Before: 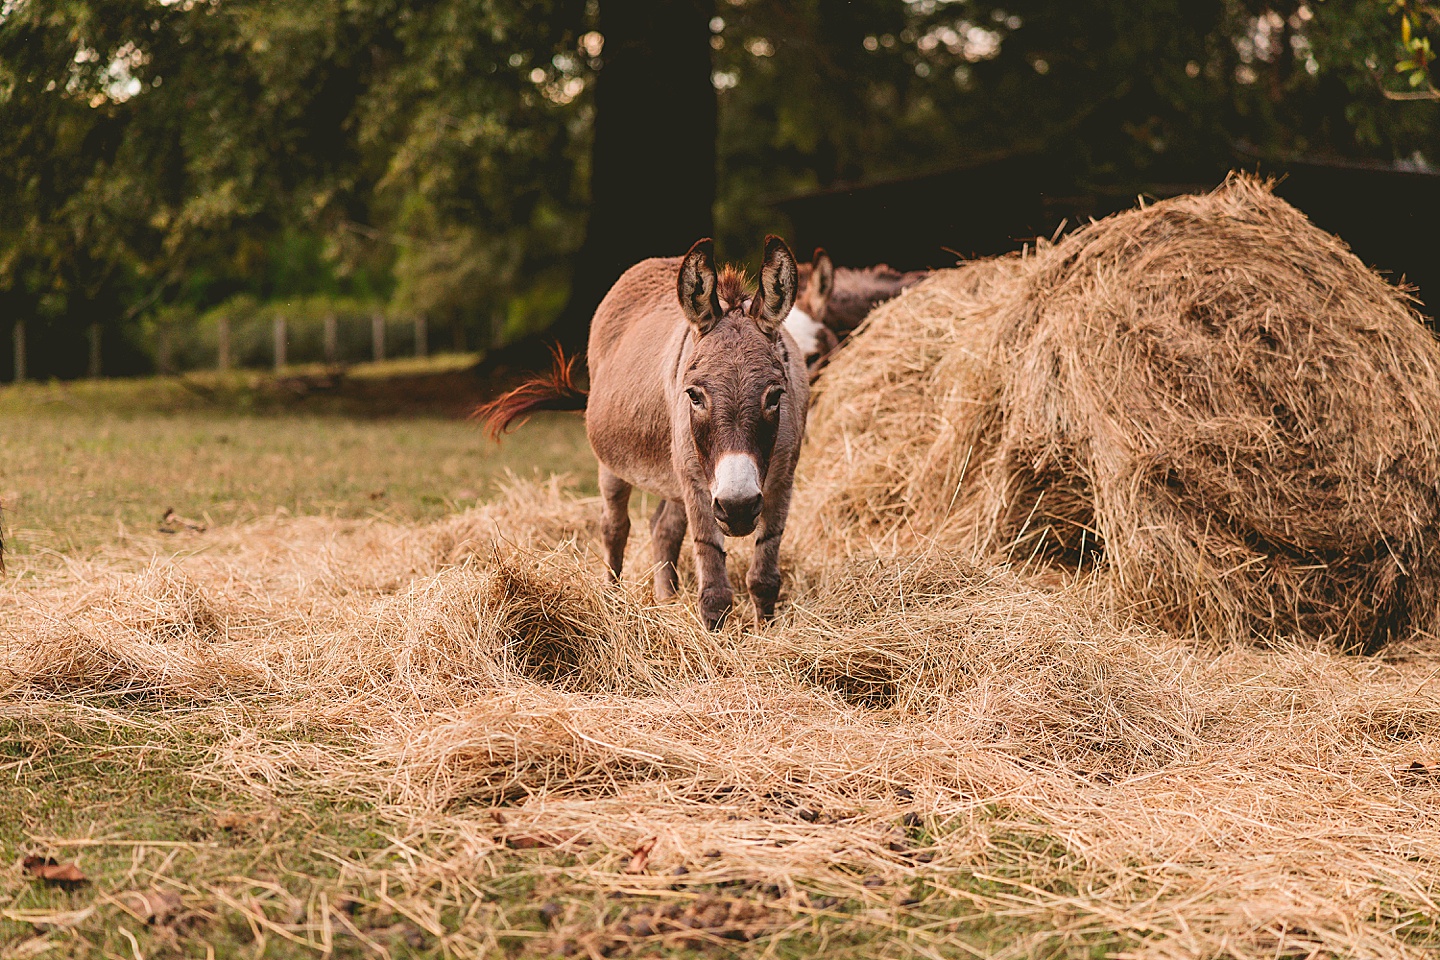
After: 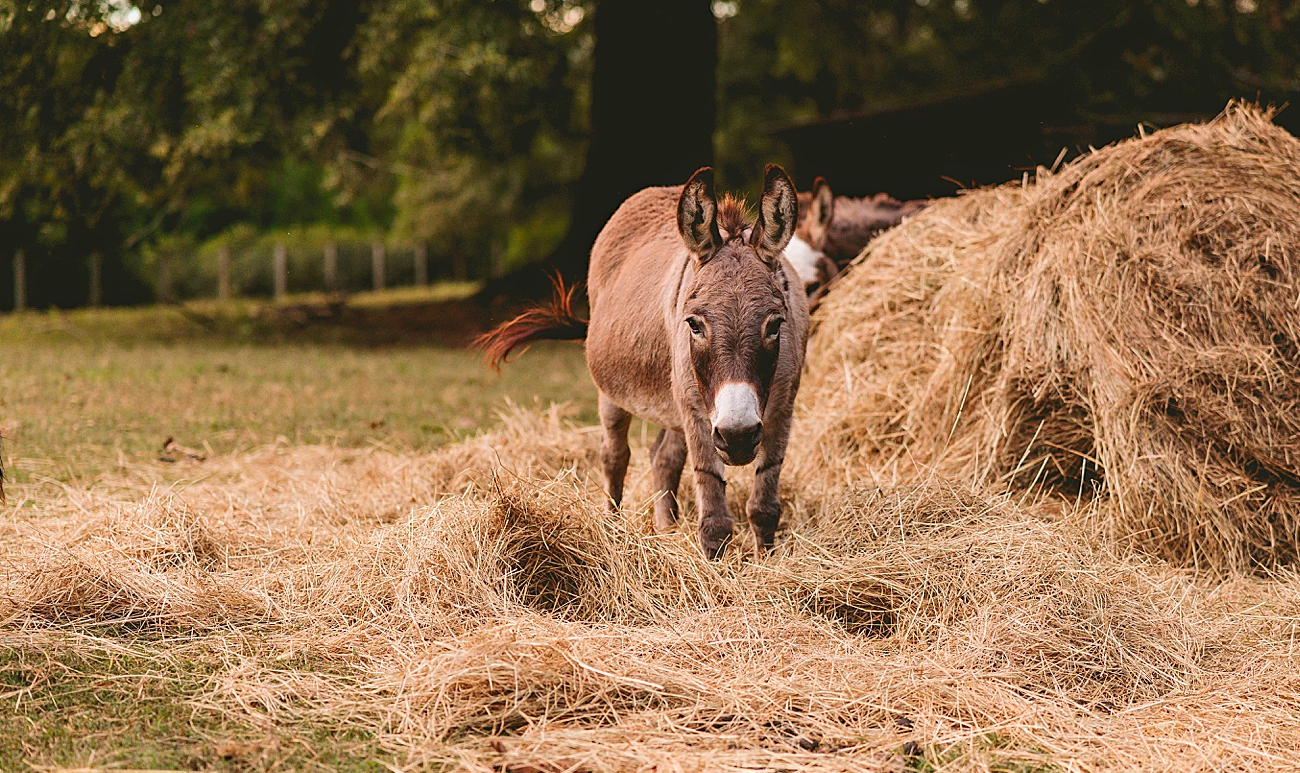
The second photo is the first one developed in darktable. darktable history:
crop: top 7.49%, right 9.717%, bottom 11.943%
haze removal: compatibility mode true, adaptive false
